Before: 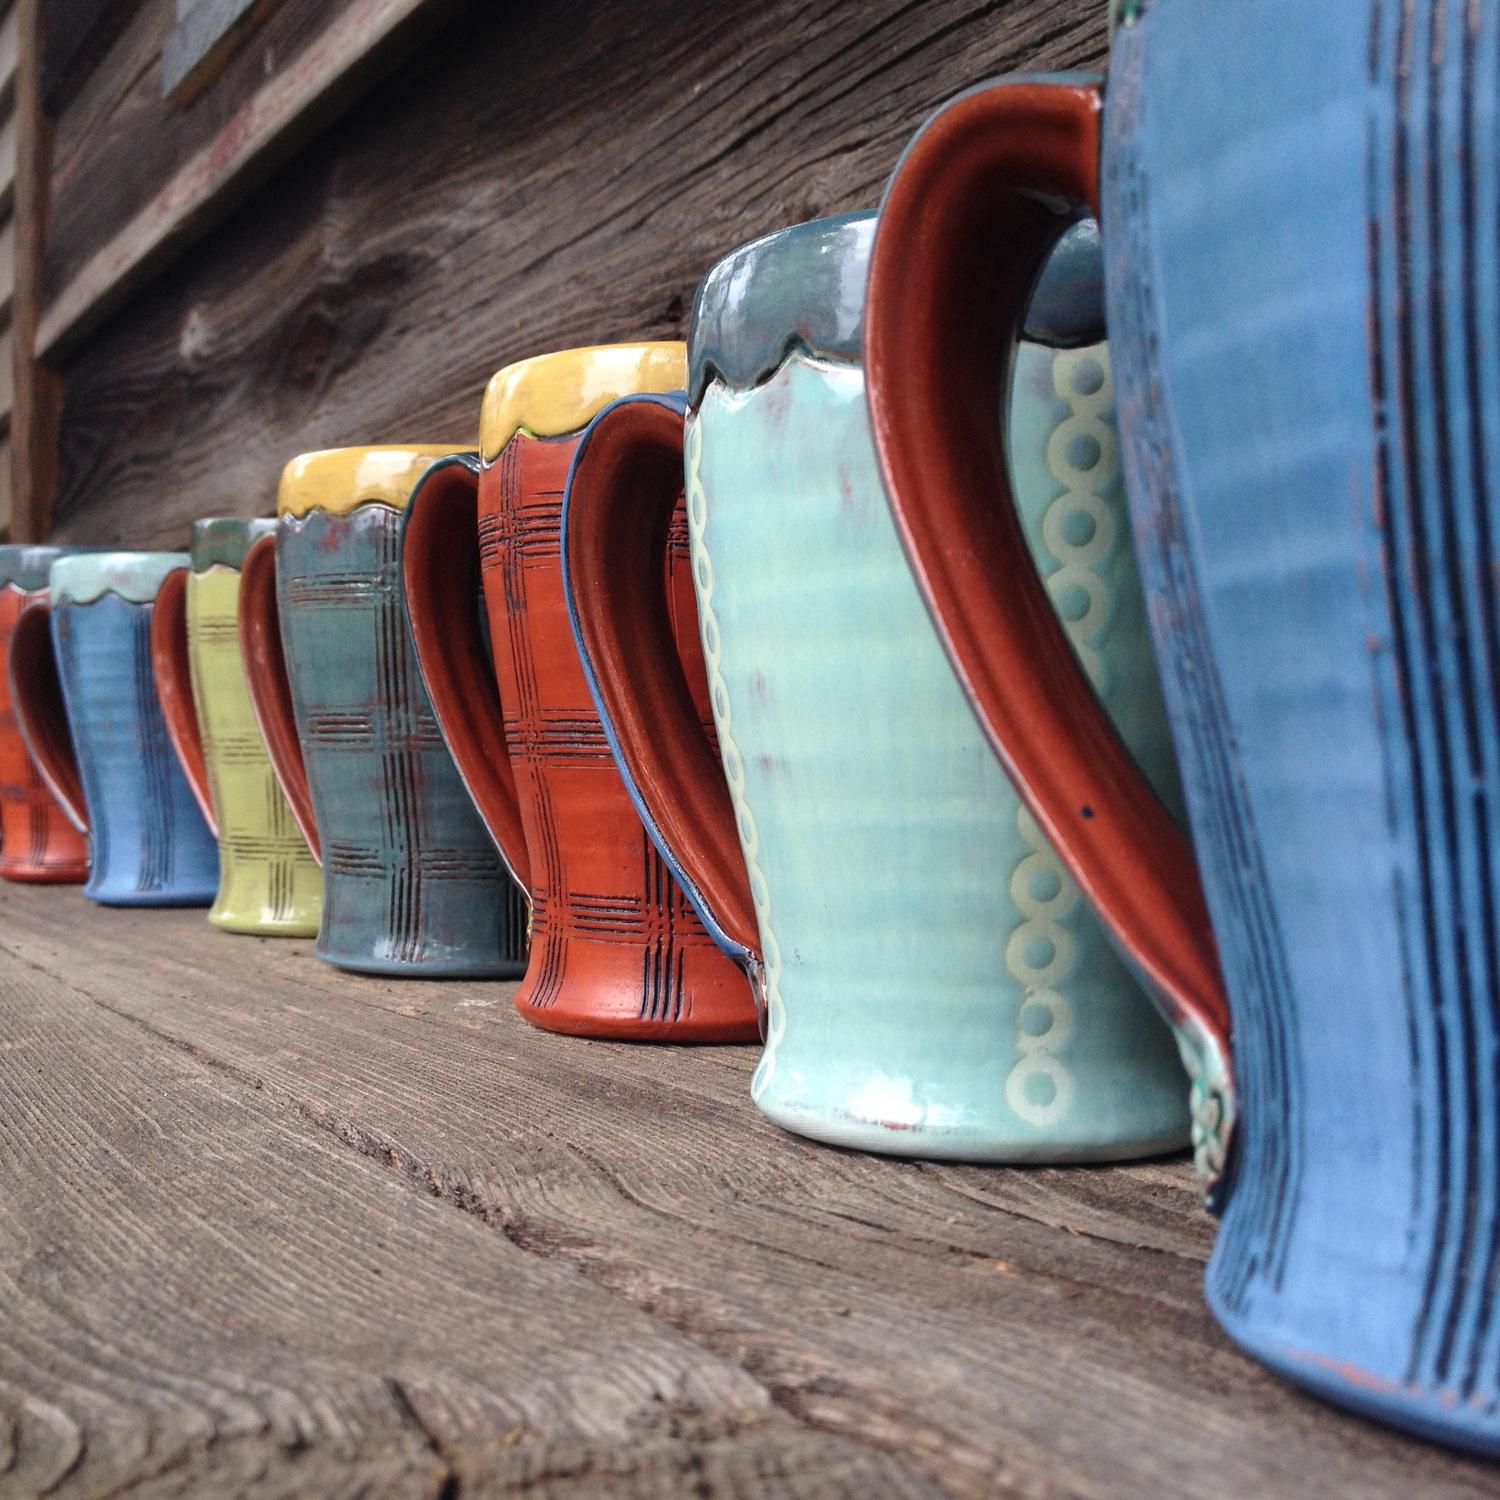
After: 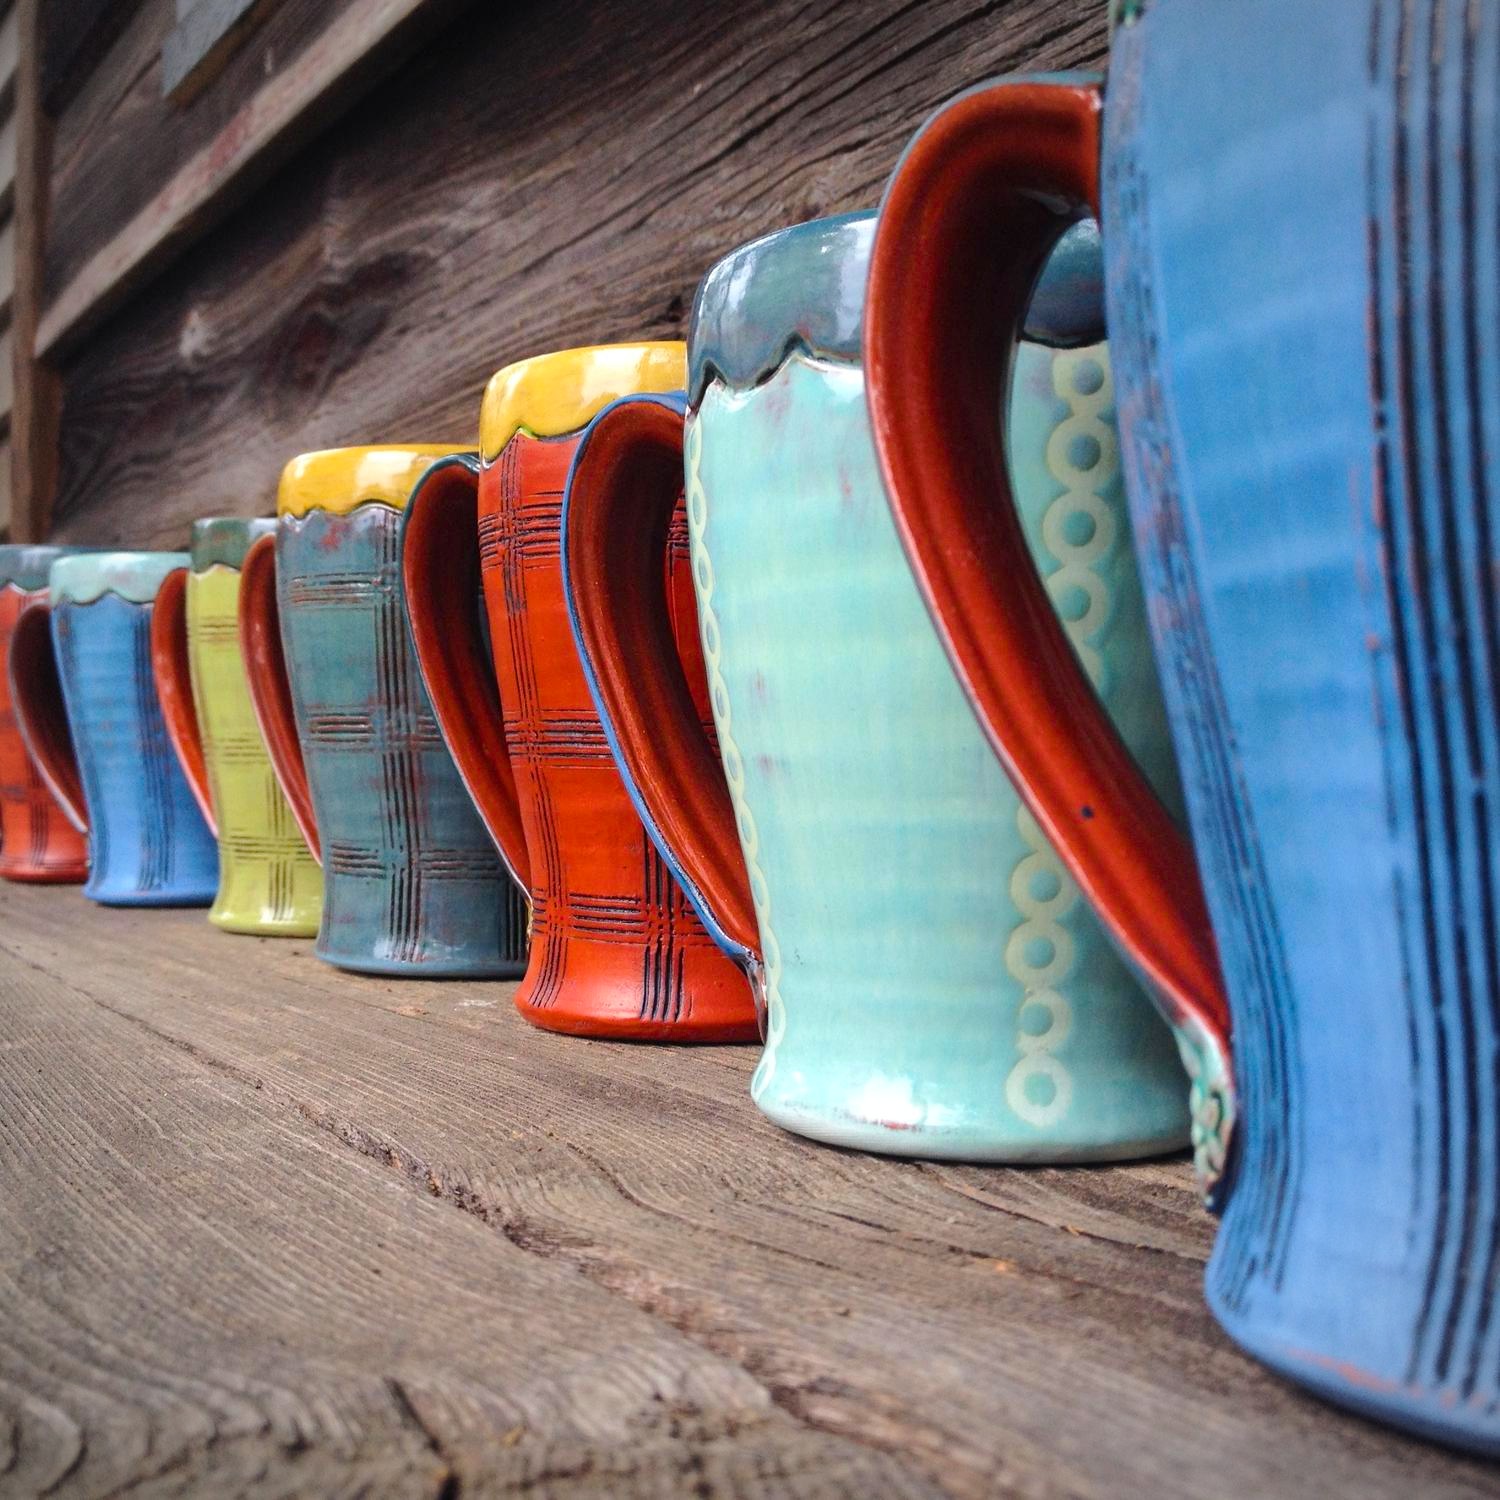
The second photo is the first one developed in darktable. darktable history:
vignetting: fall-off radius 70%, automatic ratio true
color balance rgb: perceptual saturation grading › global saturation 25%, perceptual brilliance grading › mid-tones 10%, perceptual brilliance grading › shadows 15%, global vibrance 20%
